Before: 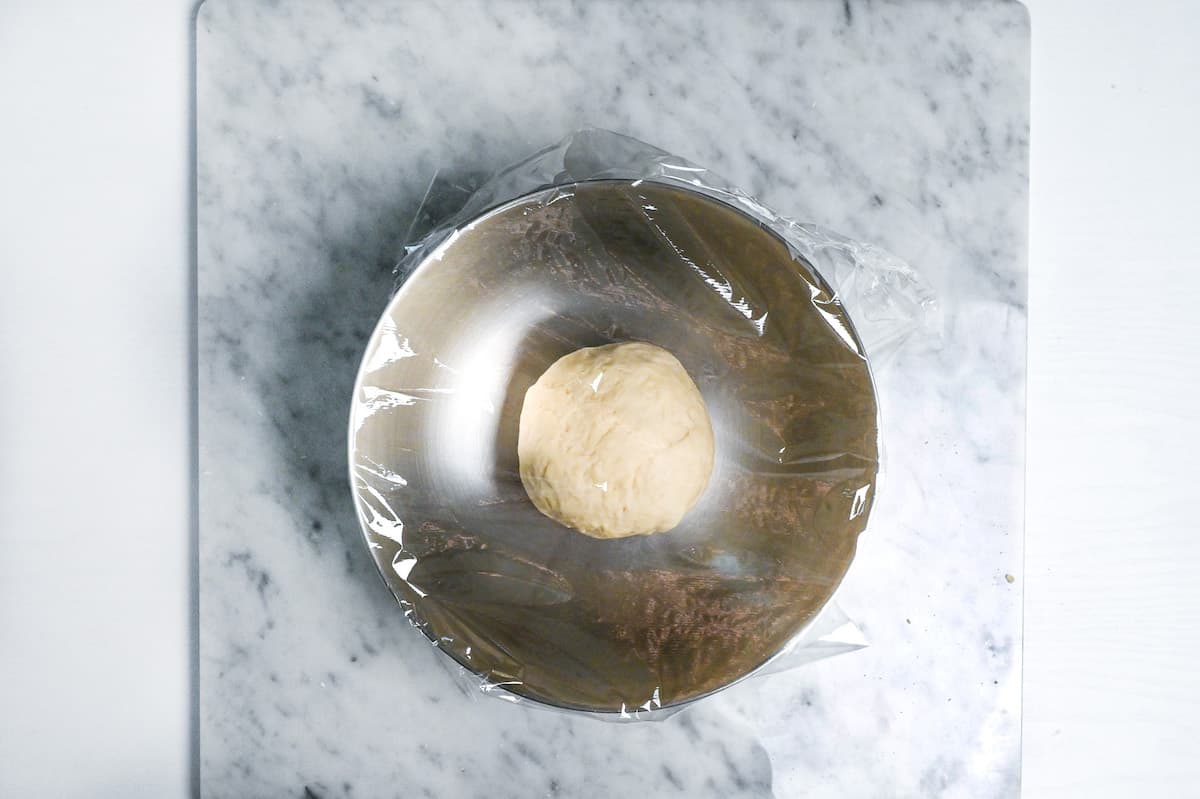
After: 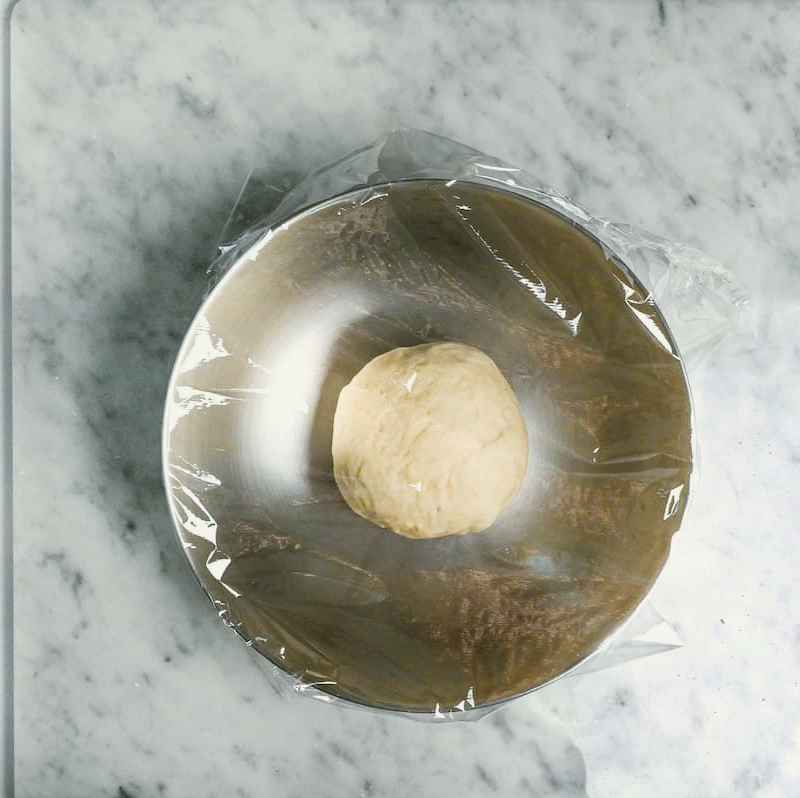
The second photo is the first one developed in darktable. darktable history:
crop and rotate: left 15.546%, right 17.787%
color balance: mode lift, gamma, gain (sRGB), lift [1.04, 1, 1, 0.97], gamma [1.01, 1, 1, 0.97], gain [0.96, 1, 1, 0.97]
